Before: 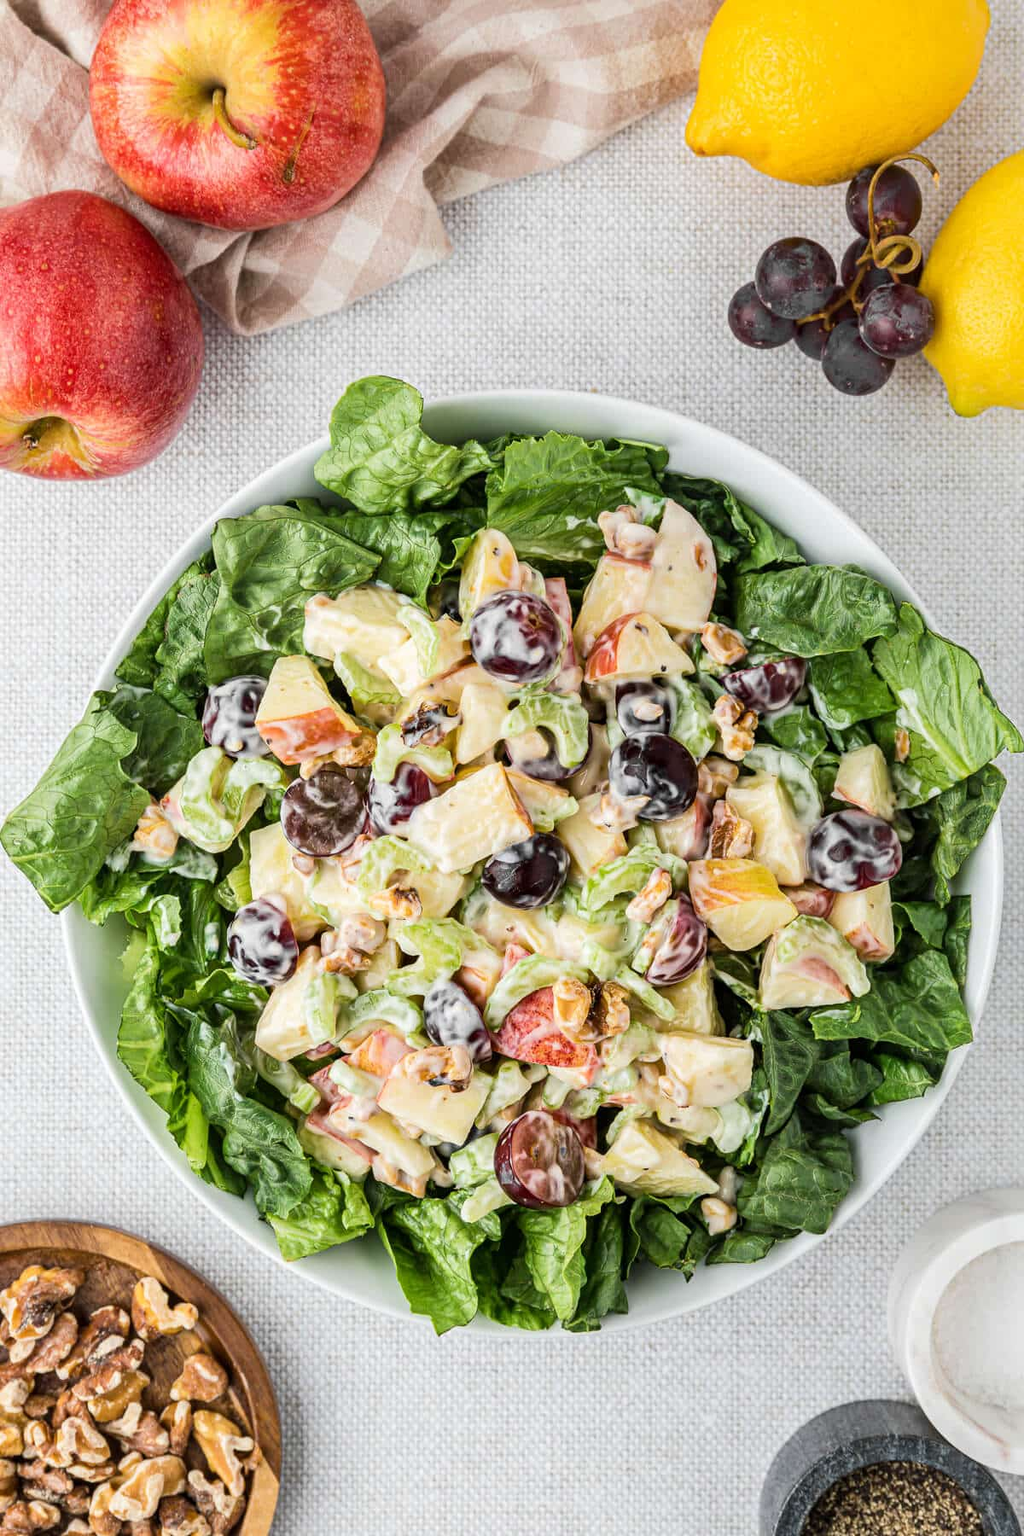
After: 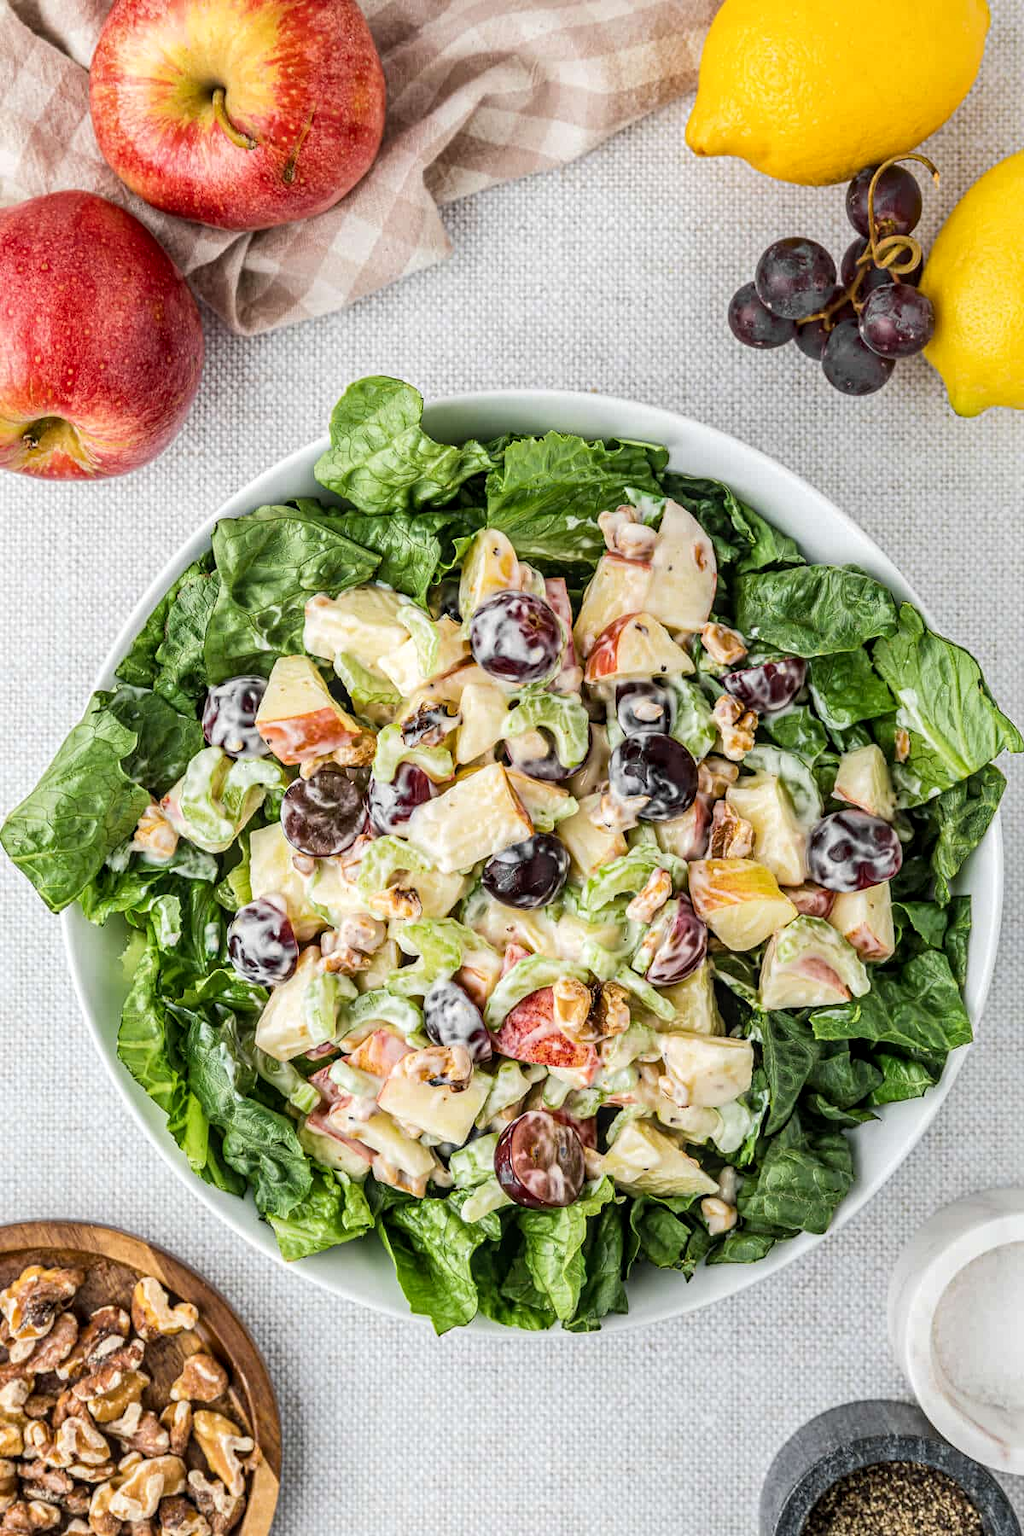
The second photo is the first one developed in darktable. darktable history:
sharpen: radius 5.331, amount 0.316, threshold 26.267
local contrast: on, module defaults
